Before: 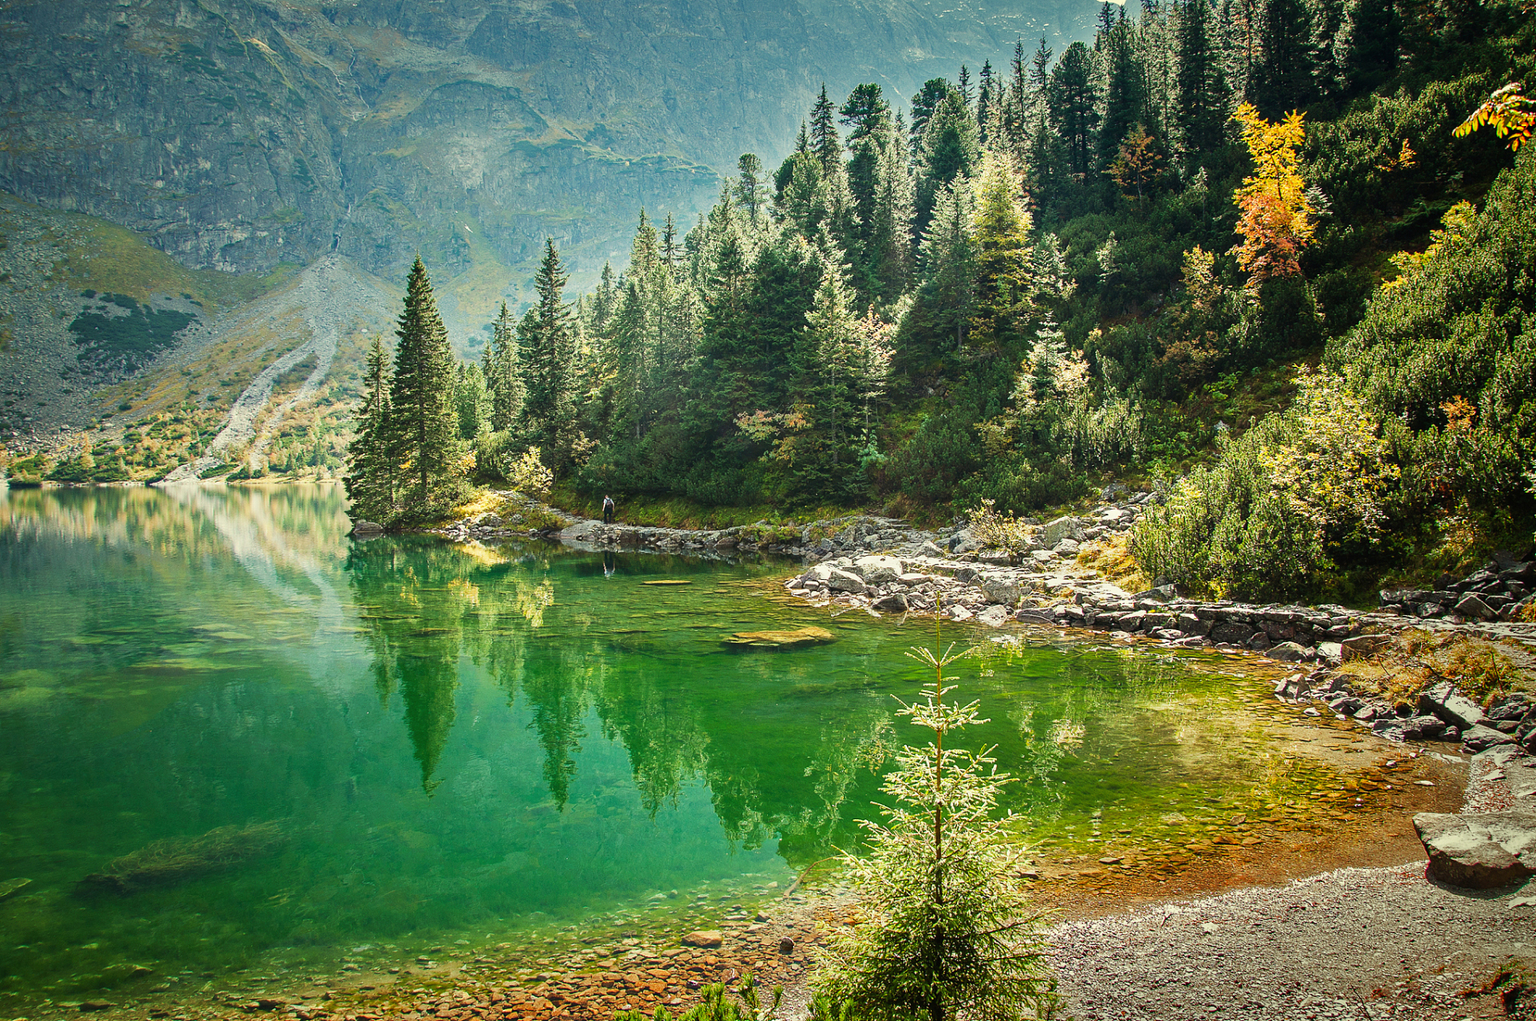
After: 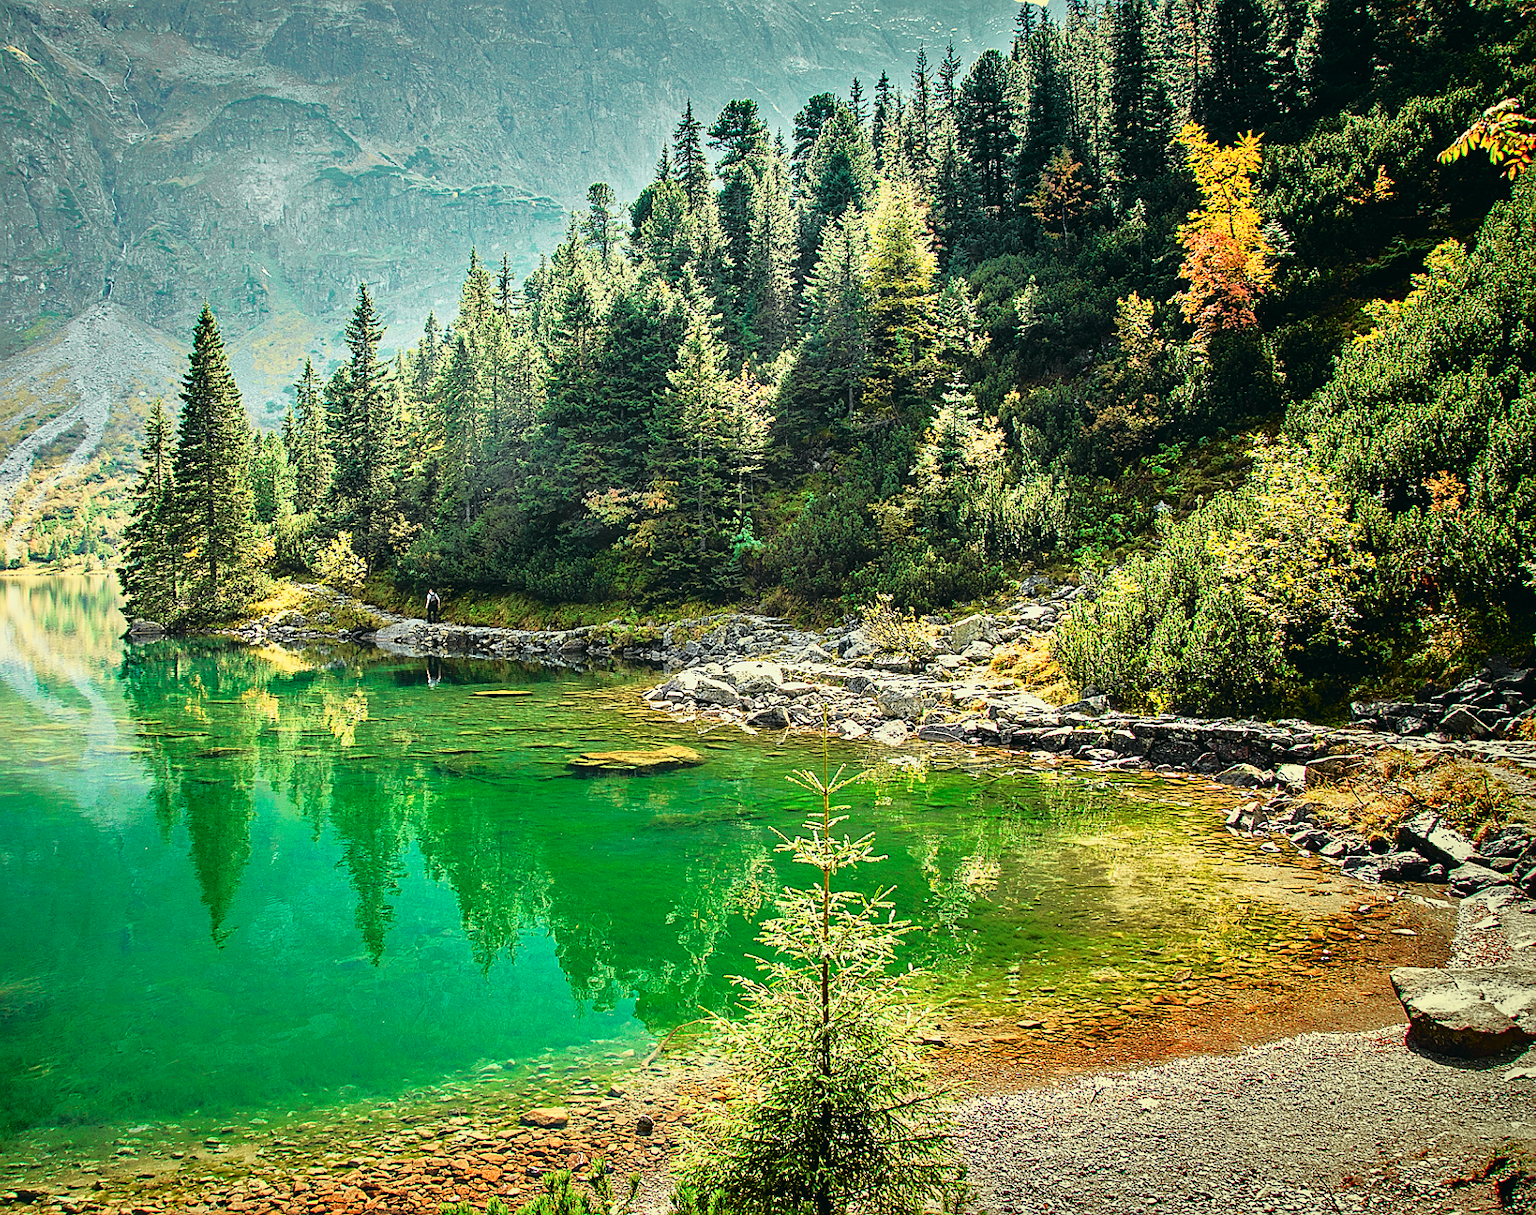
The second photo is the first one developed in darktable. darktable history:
crop: left 15.951%
sharpen: on, module defaults
base curve: curves: ch0 [(0, 0) (0.74, 0.67) (1, 1)], preserve colors none
tone curve: curves: ch0 [(0, 0.015) (0.091, 0.055) (0.184, 0.159) (0.304, 0.382) (0.492, 0.579) (0.628, 0.755) (0.832, 0.932) (0.984, 0.963)]; ch1 [(0, 0) (0.34, 0.235) (0.46, 0.46) (0.515, 0.502) (0.553, 0.567) (0.764, 0.815) (1, 1)]; ch2 [(0, 0) (0.44, 0.458) (0.479, 0.492) (0.524, 0.507) (0.557, 0.567) (0.673, 0.699) (1, 1)], color space Lab, independent channels, preserve colors none
